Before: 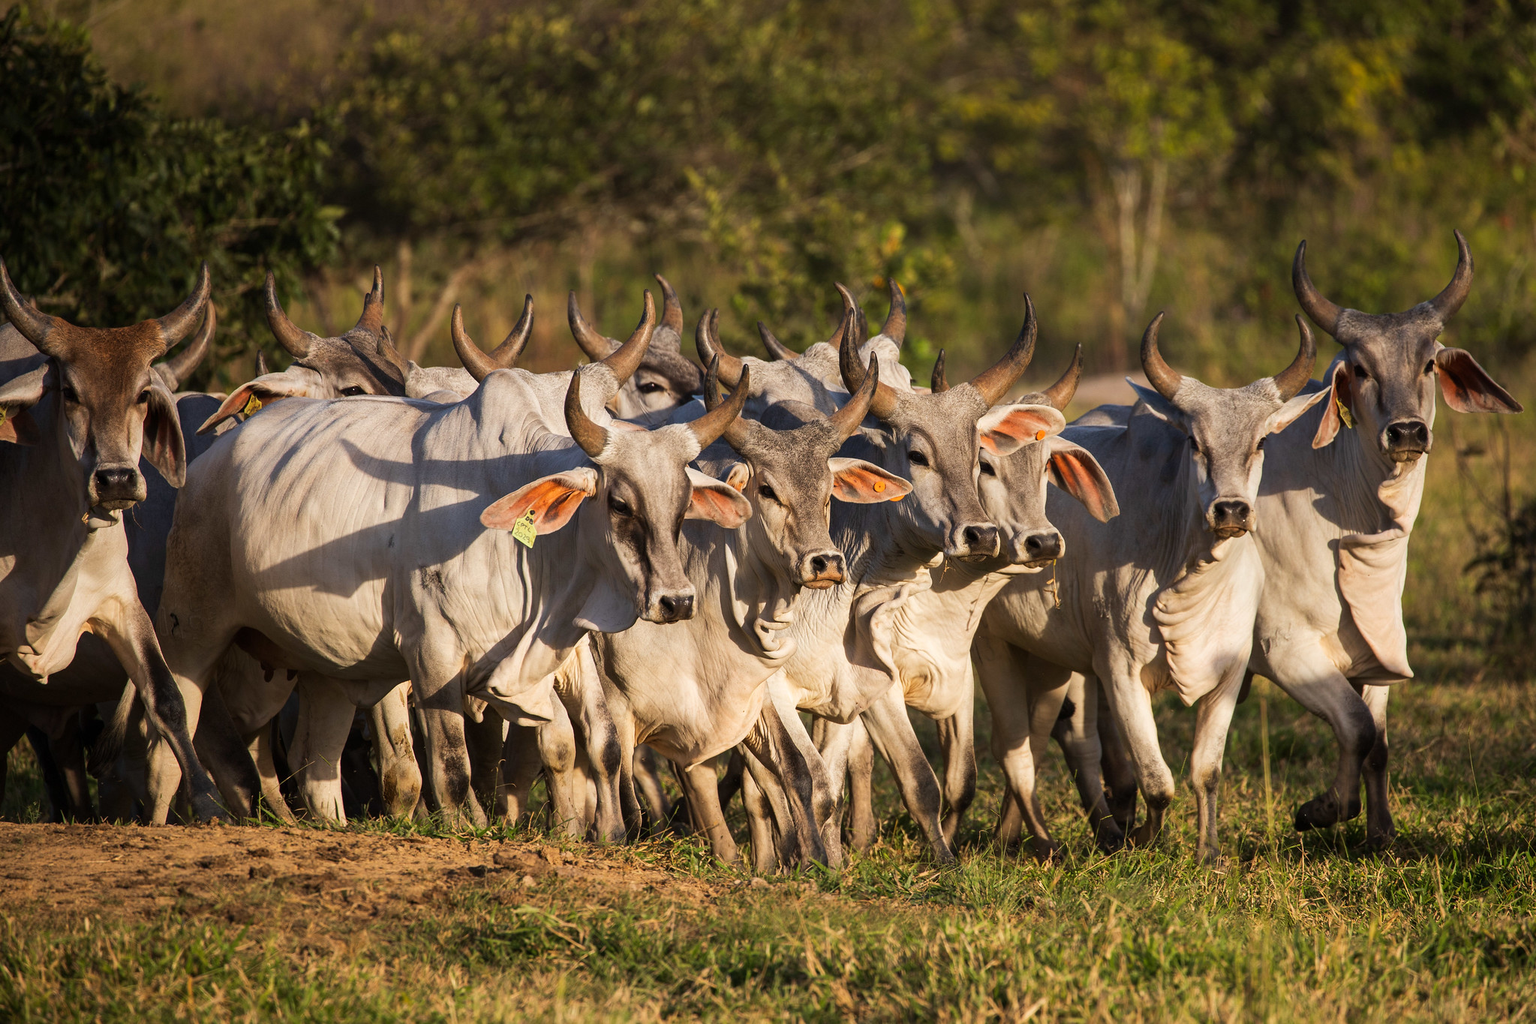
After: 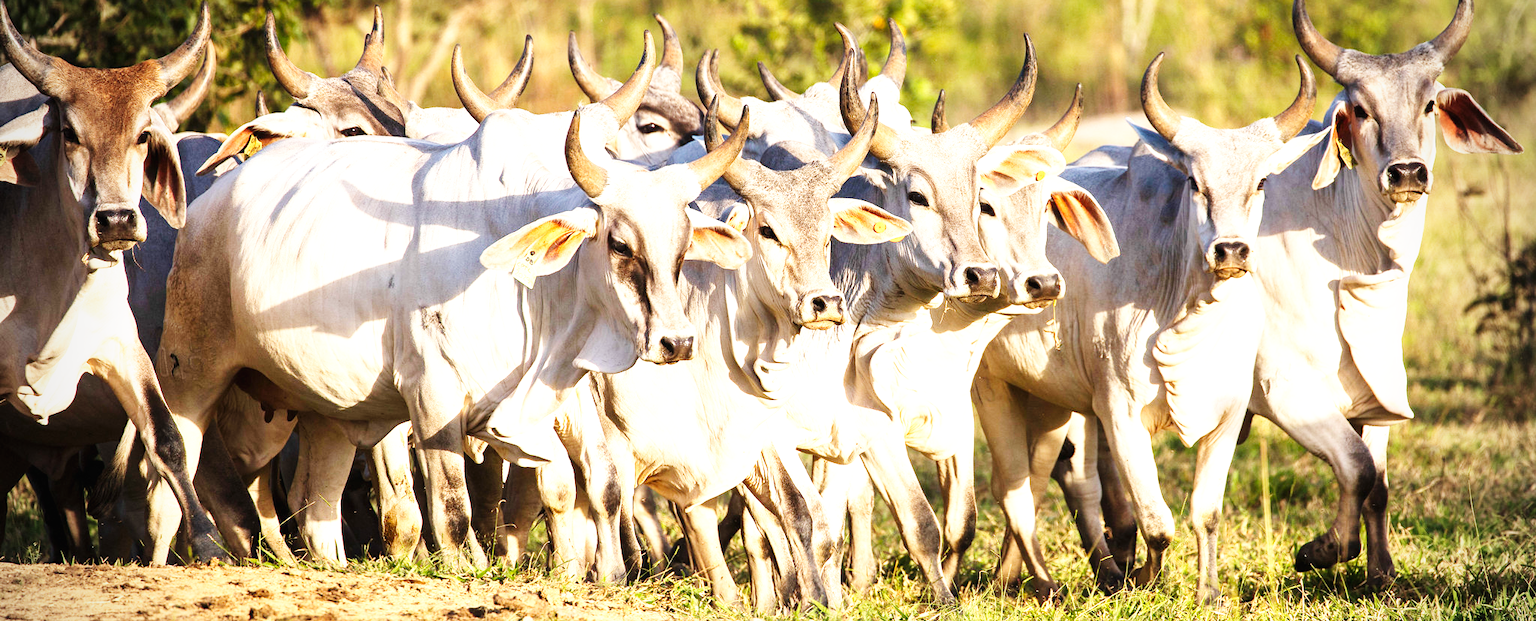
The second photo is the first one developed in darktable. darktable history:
exposure: black level correction 0, exposure 1.1 EV, compensate highlight preservation false
crop and rotate: top 25.357%, bottom 13.942%
vignetting: on, module defaults
base curve: curves: ch0 [(0, 0.003) (0.001, 0.002) (0.006, 0.004) (0.02, 0.022) (0.048, 0.086) (0.094, 0.234) (0.162, 0.431) (0.258, 0.629) (0.385, 0.8) (0.548, 0.918) (0.751, 0.988) (1, 1)], preserve colors none
